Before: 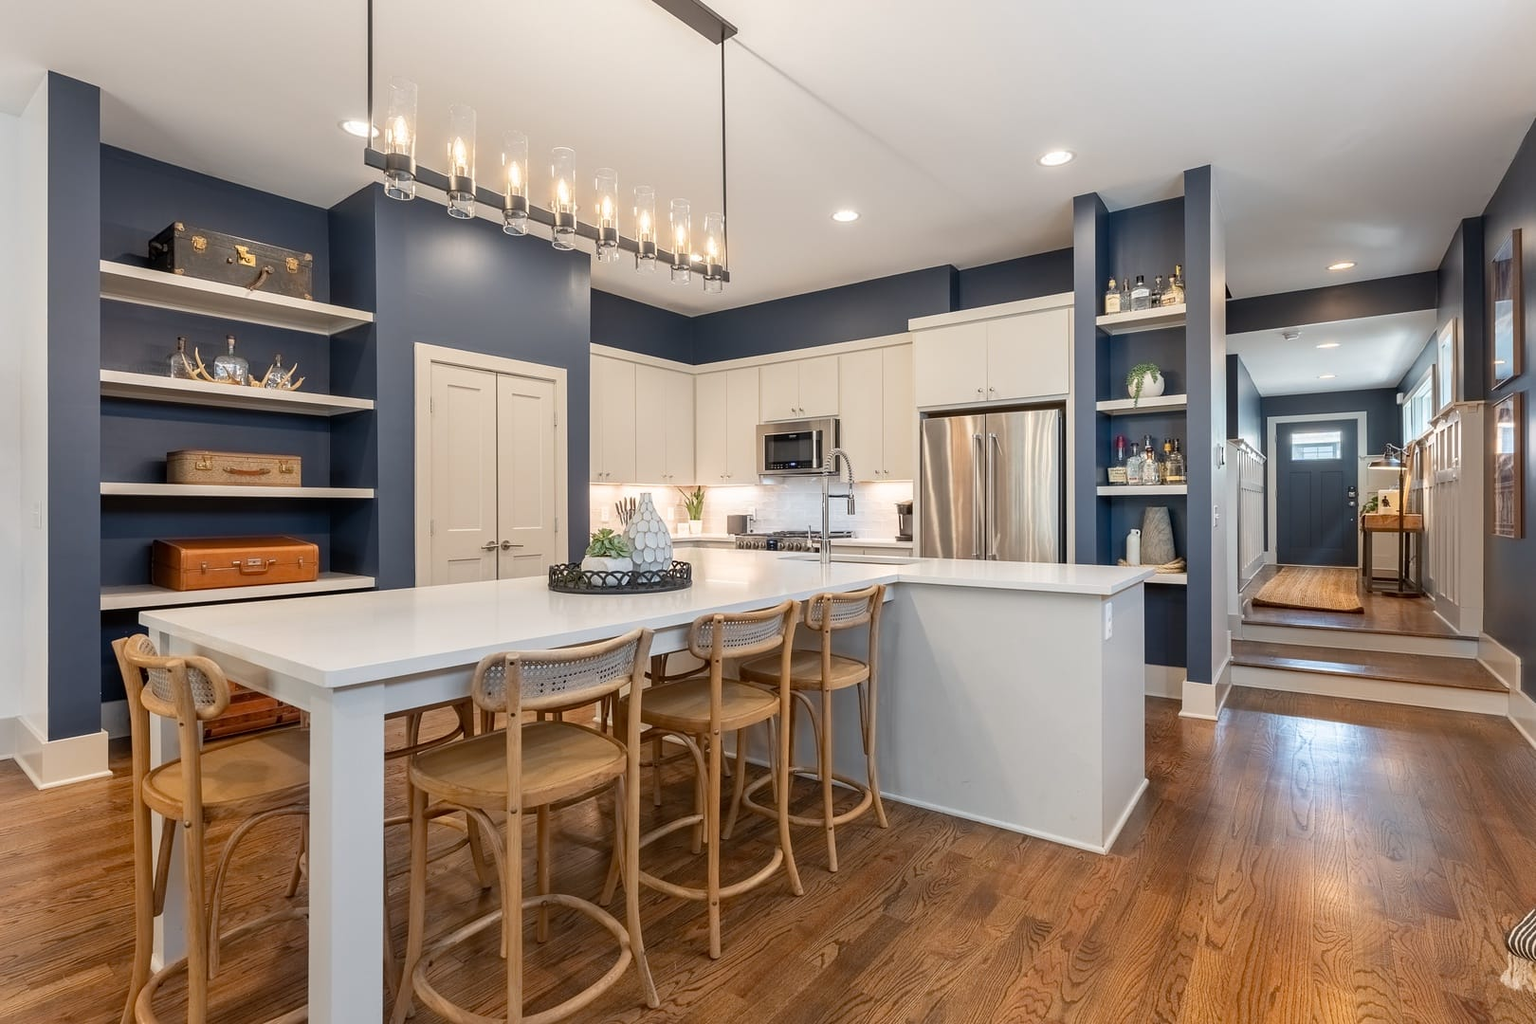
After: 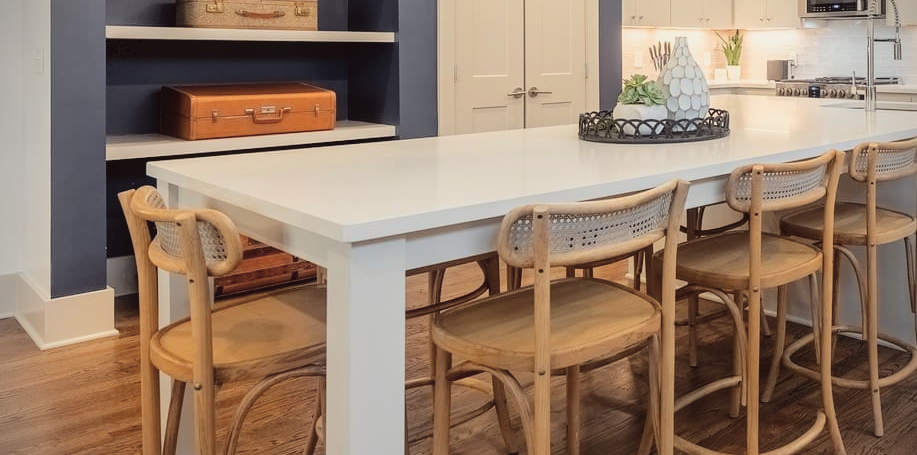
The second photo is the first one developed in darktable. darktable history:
contrast brightness saturation: contrast 0.074, brightness 0.073, saturation 0.177
crop: top 44.763%, right 43.346%, bottom 13.022%
exposure: black level correction -0.018, exposure -1.013 EV, compensate highlight preservation false
color correction: highlights a* -0.971, highlights b* 4.64, shadows a* 3.64
vignetting: dithering 8-bit output
tone equalizer: -8 EV -0.724 EV, -7 EV -0.73 EV, -6 EV -0.576 EV, -5 EV -0.386 EV, -3 EV 0.391 EV, -2 EV 0.6 EV, -1 EV 0.692 EV, +0 EV 0.775 EV
tone curve: curves: ch0 [(0, 0) (0.003, 0.001) (0.011, 0.004) (0.025, 0.013) (0.044, 0.022) (0.069, 0.035) (0.1, 0.053) (0.136, 0.088) (0.177, 0.149) (0.224, 0.213) (0.277, 0.293) (0.335, 0.381) (0.399, 0.463) (0.468, 0.546) (0.543, 0.616) (0.623, 0.693) (0.709, 0.766) (0.801, 0.843) (0.898, 0.921) (1, 1)], color space Lab, independent channels, preserve colors none
